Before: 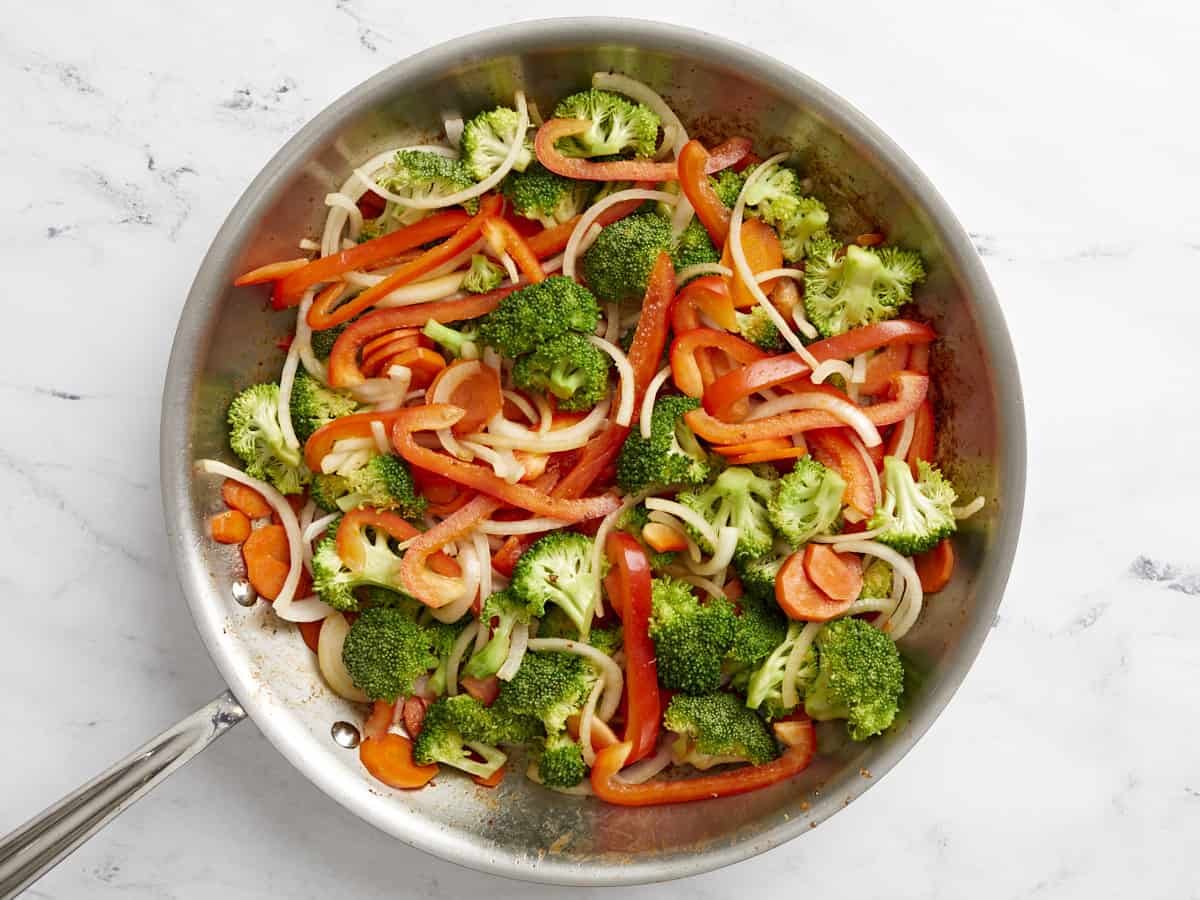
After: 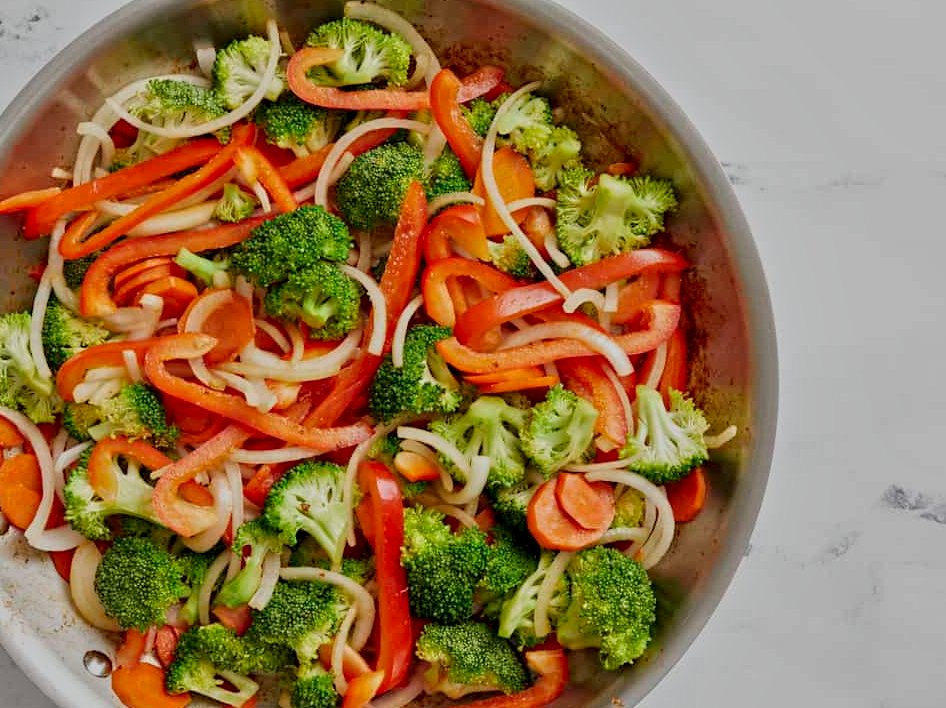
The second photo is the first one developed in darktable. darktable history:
crop and rotate: left 20.74%, top 7.912%, right 0.375%, bottom 13.378%
tone equalizer: -8 EV -0.002 EV, -7 EV 0.005 EV, -6 EV -0.008 EV, -5 EV 0.007 EV, -4 EV -0.042 EV, -3 EV -0.233 EV, -2 EV -0.662 EV, -1 EV -0.983 EV, +0 EV -0.969 EV, smoothing diameter 2%, edges refinement/feathering 20, mask exposure compensation -1.57 EV, filter diffusion 5
contrast equalizer: octaves 7, y [[0.6 ×6], [0.55 ×6], [0 ×6], [0 ×6], [0 ×6]], mix 0.3
